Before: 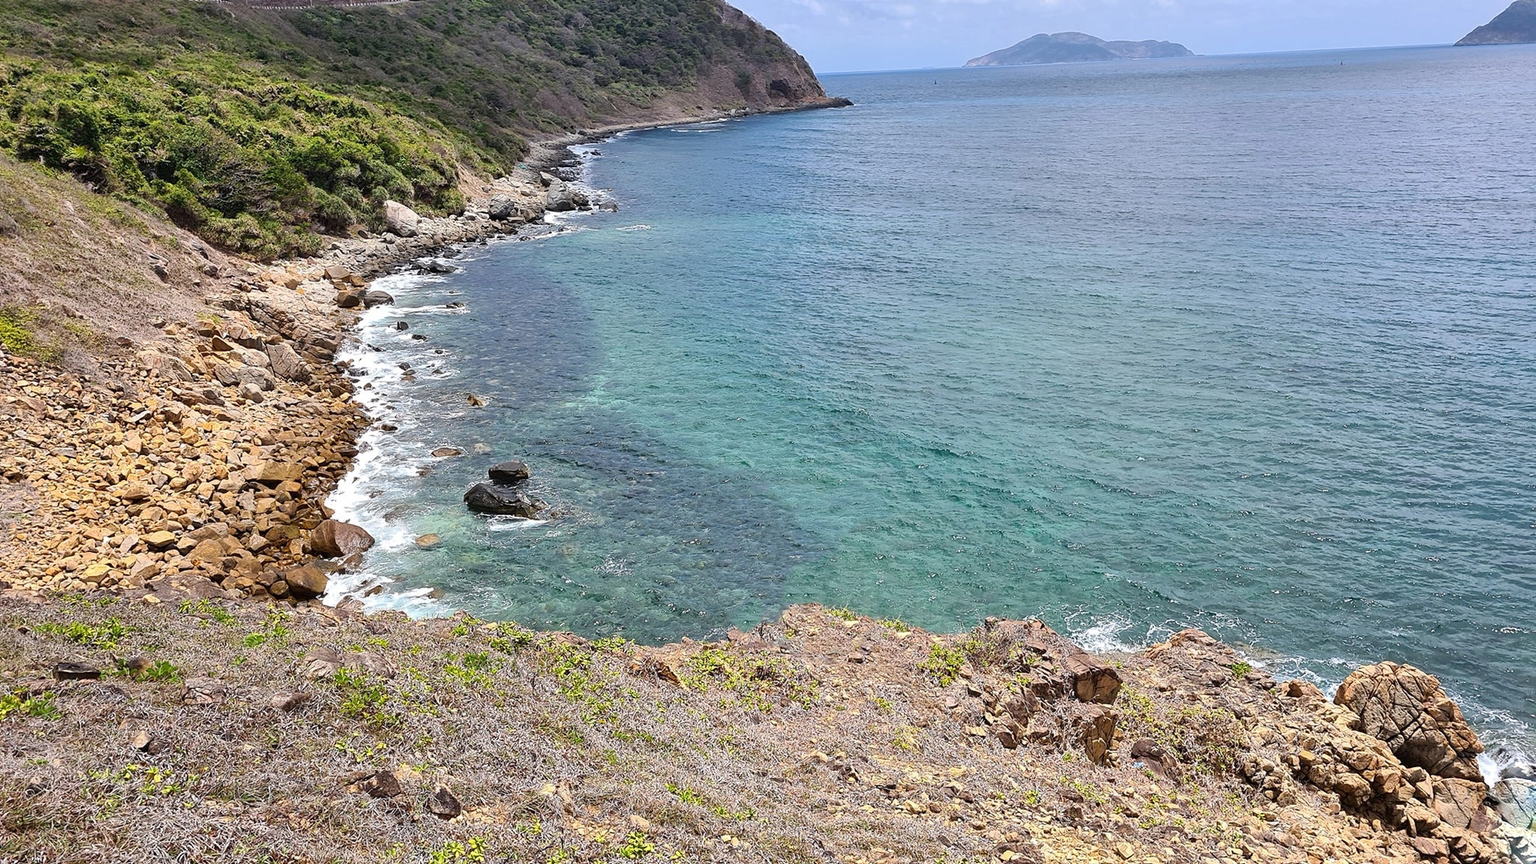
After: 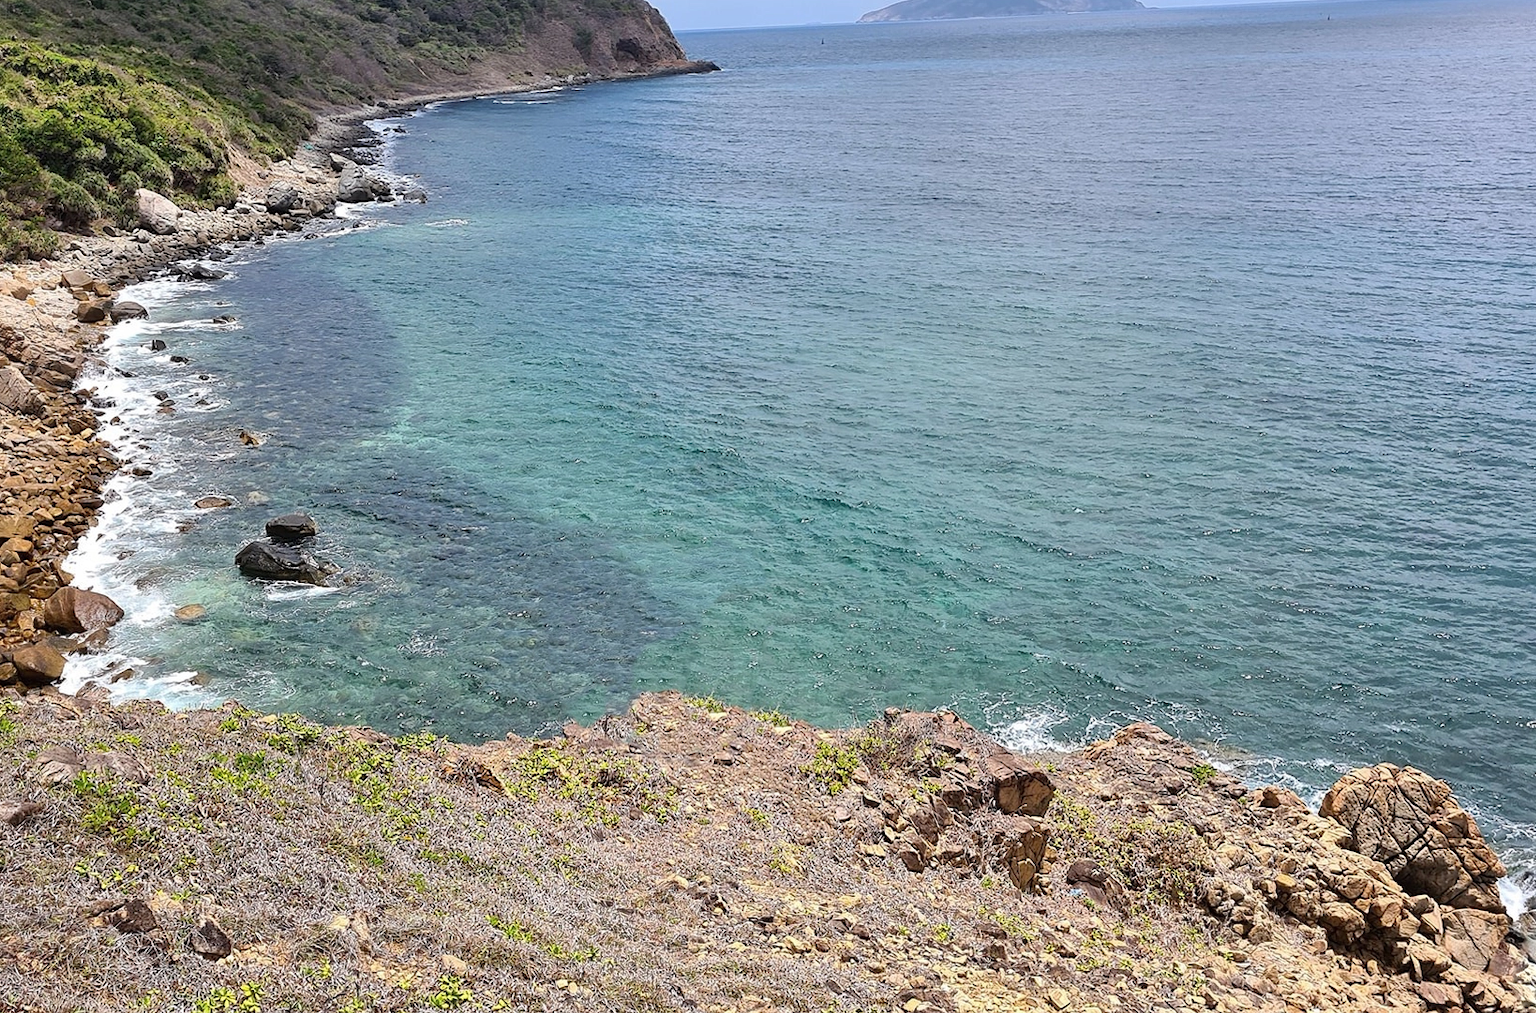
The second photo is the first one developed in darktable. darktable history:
crop and rotate: left 17.959%, top 5.771%, right 1.742%
contrast brightness saturation: saturation -0.04
